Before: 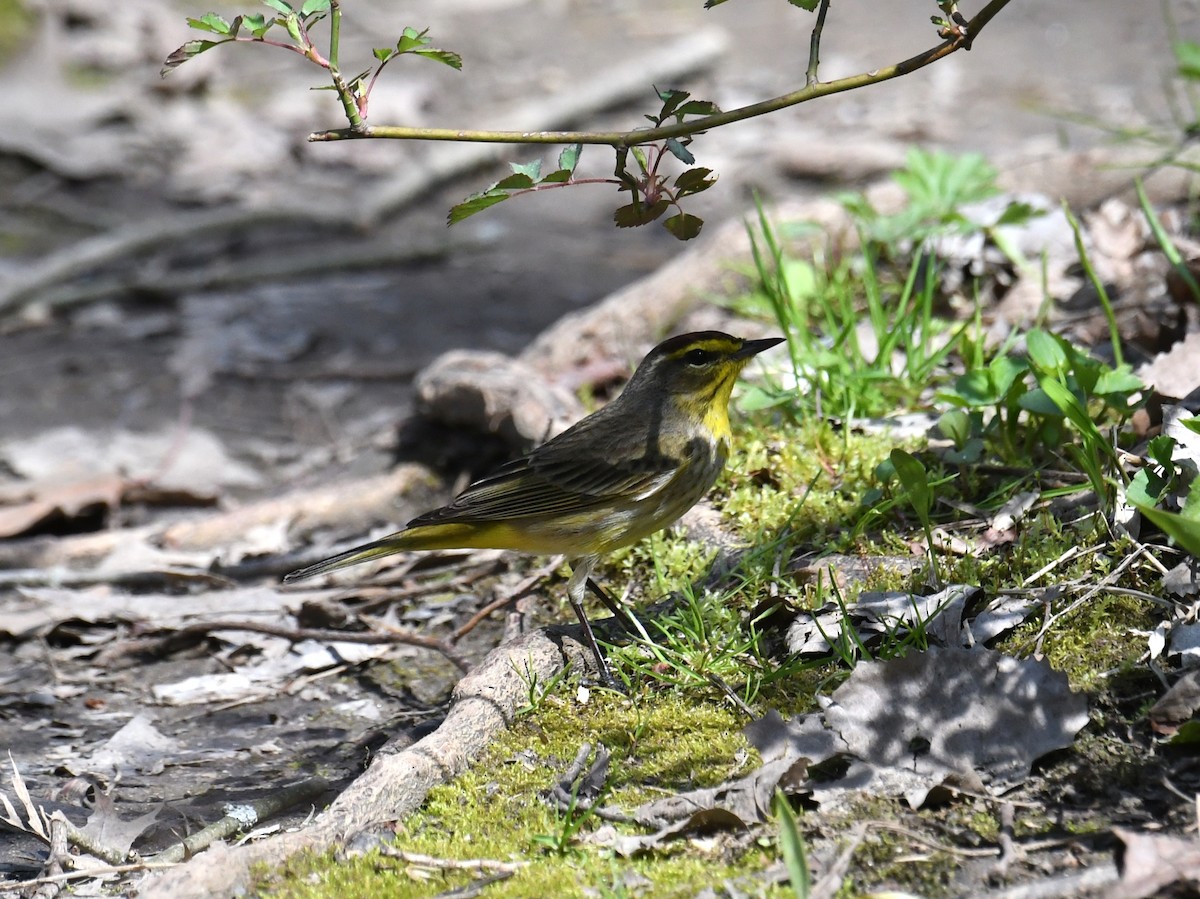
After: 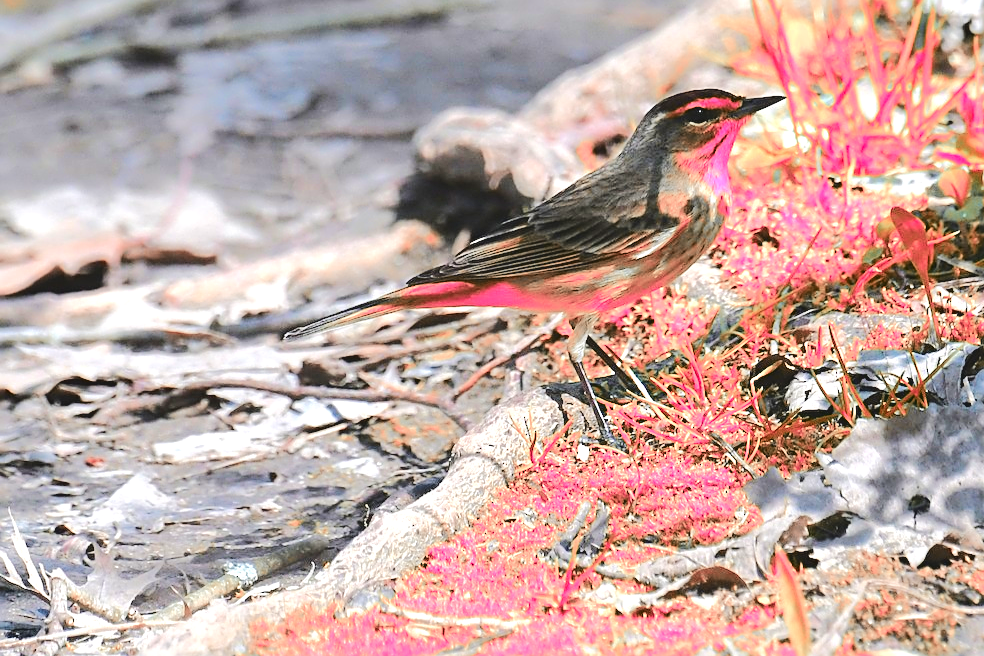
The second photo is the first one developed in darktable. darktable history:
exposure: black level correction 0, exposure 0.699 EV, compensate exposure bias true, compensate highlight preservation false
contrast brightness saturation: contrast -0.175, saturation 0.188
crop: top 26.948%, right 17.938%
sharpen: on, module defaults
color zones: curves: ch2 [(0, 0.488) (0.143, 0.417) (0.286, 0.212) (0.429, 0.179) (0.571, 0.154) (0.714, 0.415) (0.857, 0.495) (1, 0.488)]
tone equalizer: -7 EV 0.149 EV, -6 EV 0.571 EV, -5 EV 1.17 EV, -4 EV 1.35 EV, -3 EV 1.18 EV, -2 EV 0.6 EV, -1 EV 0.151 EV, edges refinement/feathering 500, mask exposure compensation -1.57 EV, preserve details no
